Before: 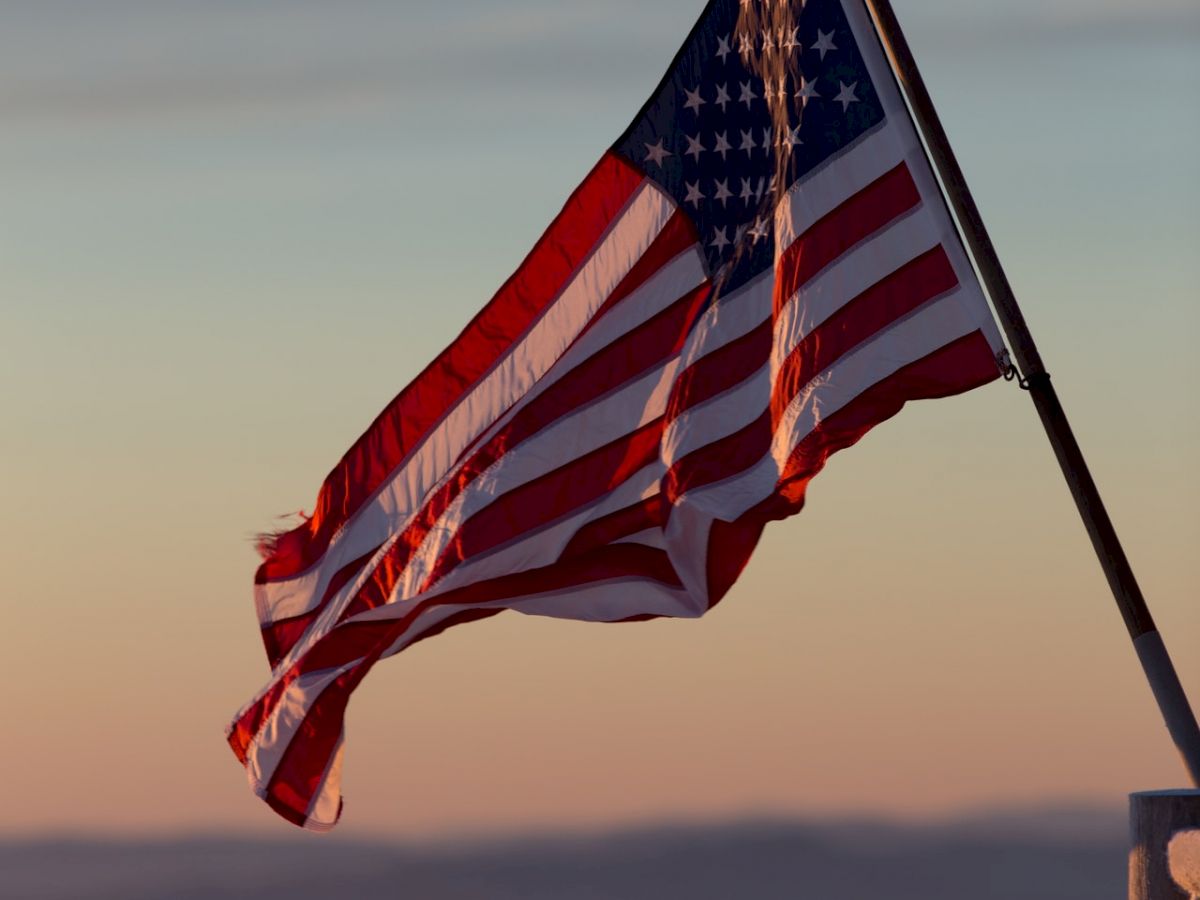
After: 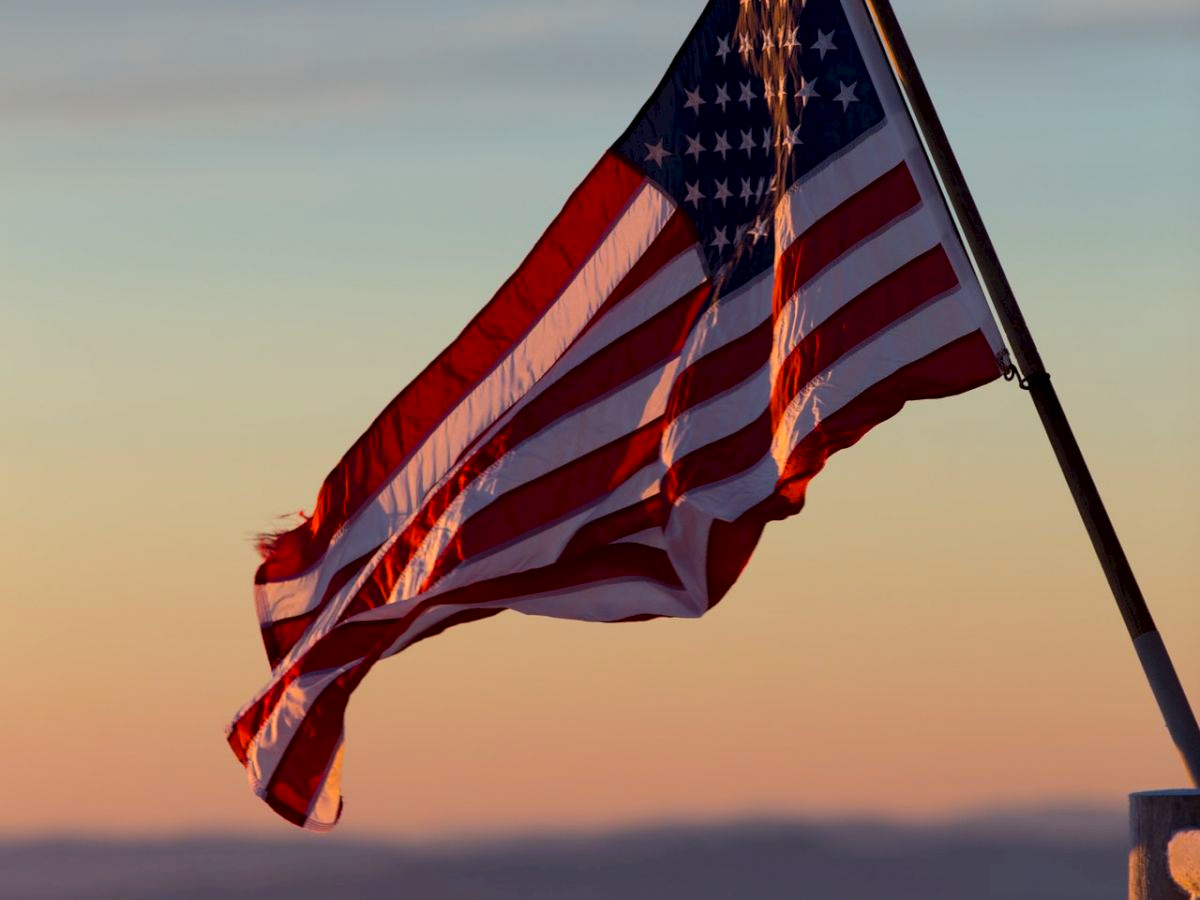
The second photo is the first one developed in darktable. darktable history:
color balance rgb: linear chroma grading › global chroma 10.326%, perceptual saturation grading › global saturation 19.956%, perceptual brilliance grading › highlights 6.093%, perceptual brilliance grading › mid-tones 17.101%, perceptual brilliance grading › shadows -5.44%
